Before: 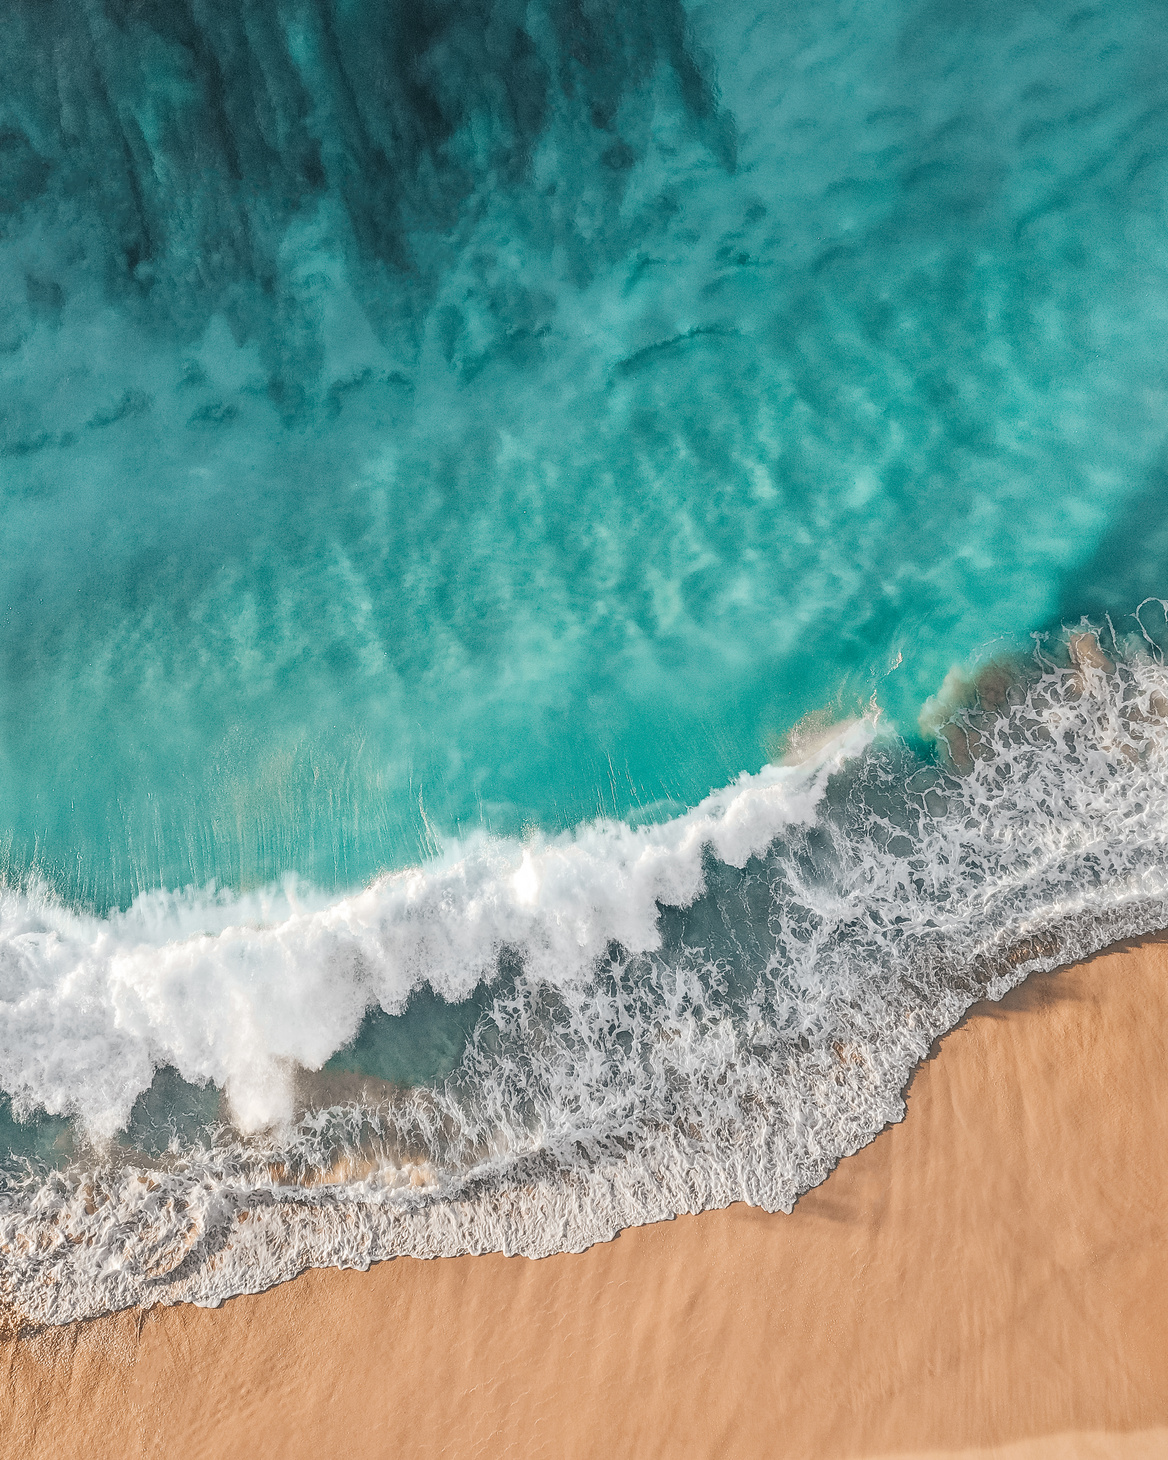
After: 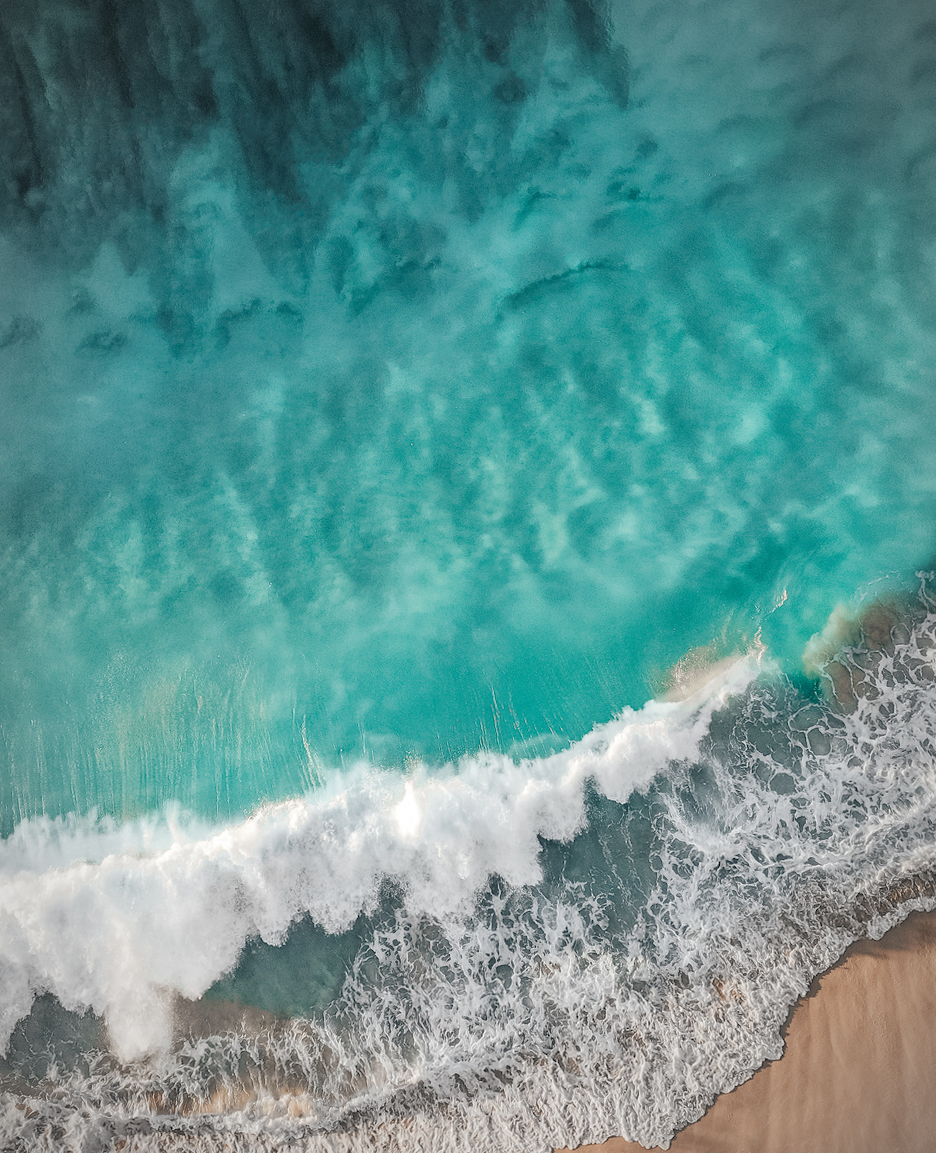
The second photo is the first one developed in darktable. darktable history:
crop and rotate: left 10.77%, top 5.1%, right 10.41%, bottom 16.76%
rotate and perspective: rotation 0.8°, automatic cropping off
vignetting: fall-off radius 60%, automatic ratio true
rgb levels: preserve colors max RGB
white balance: emerald 1
